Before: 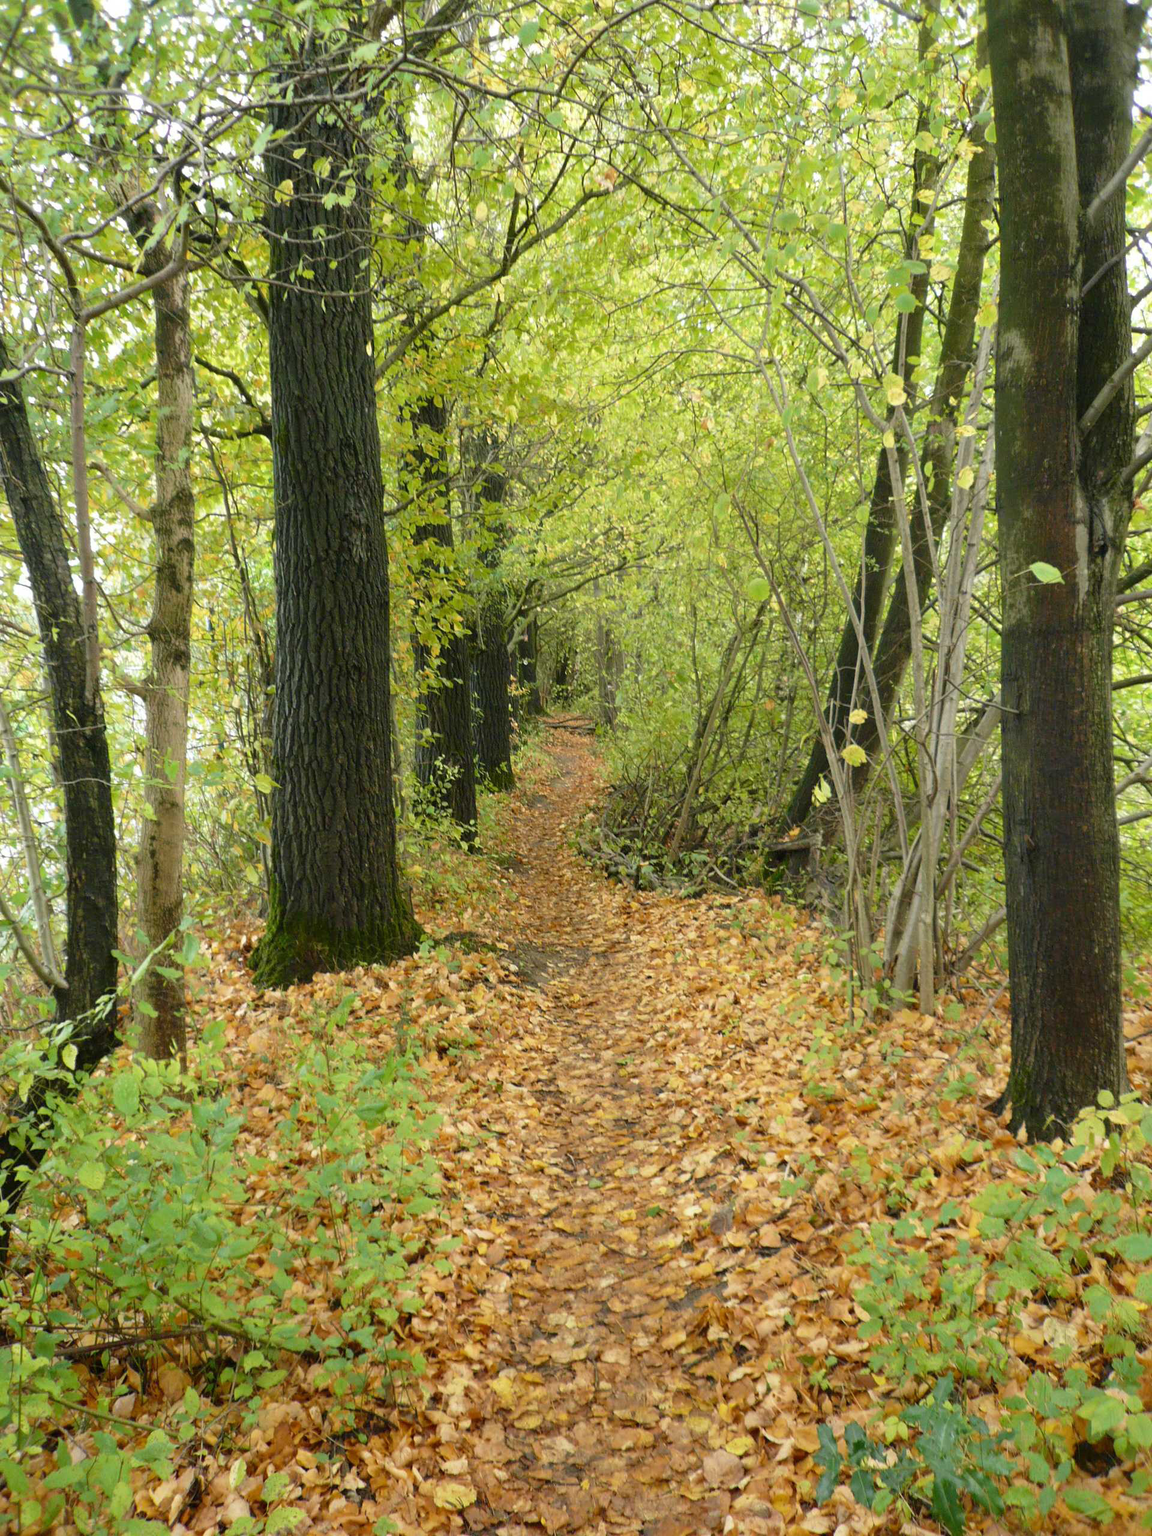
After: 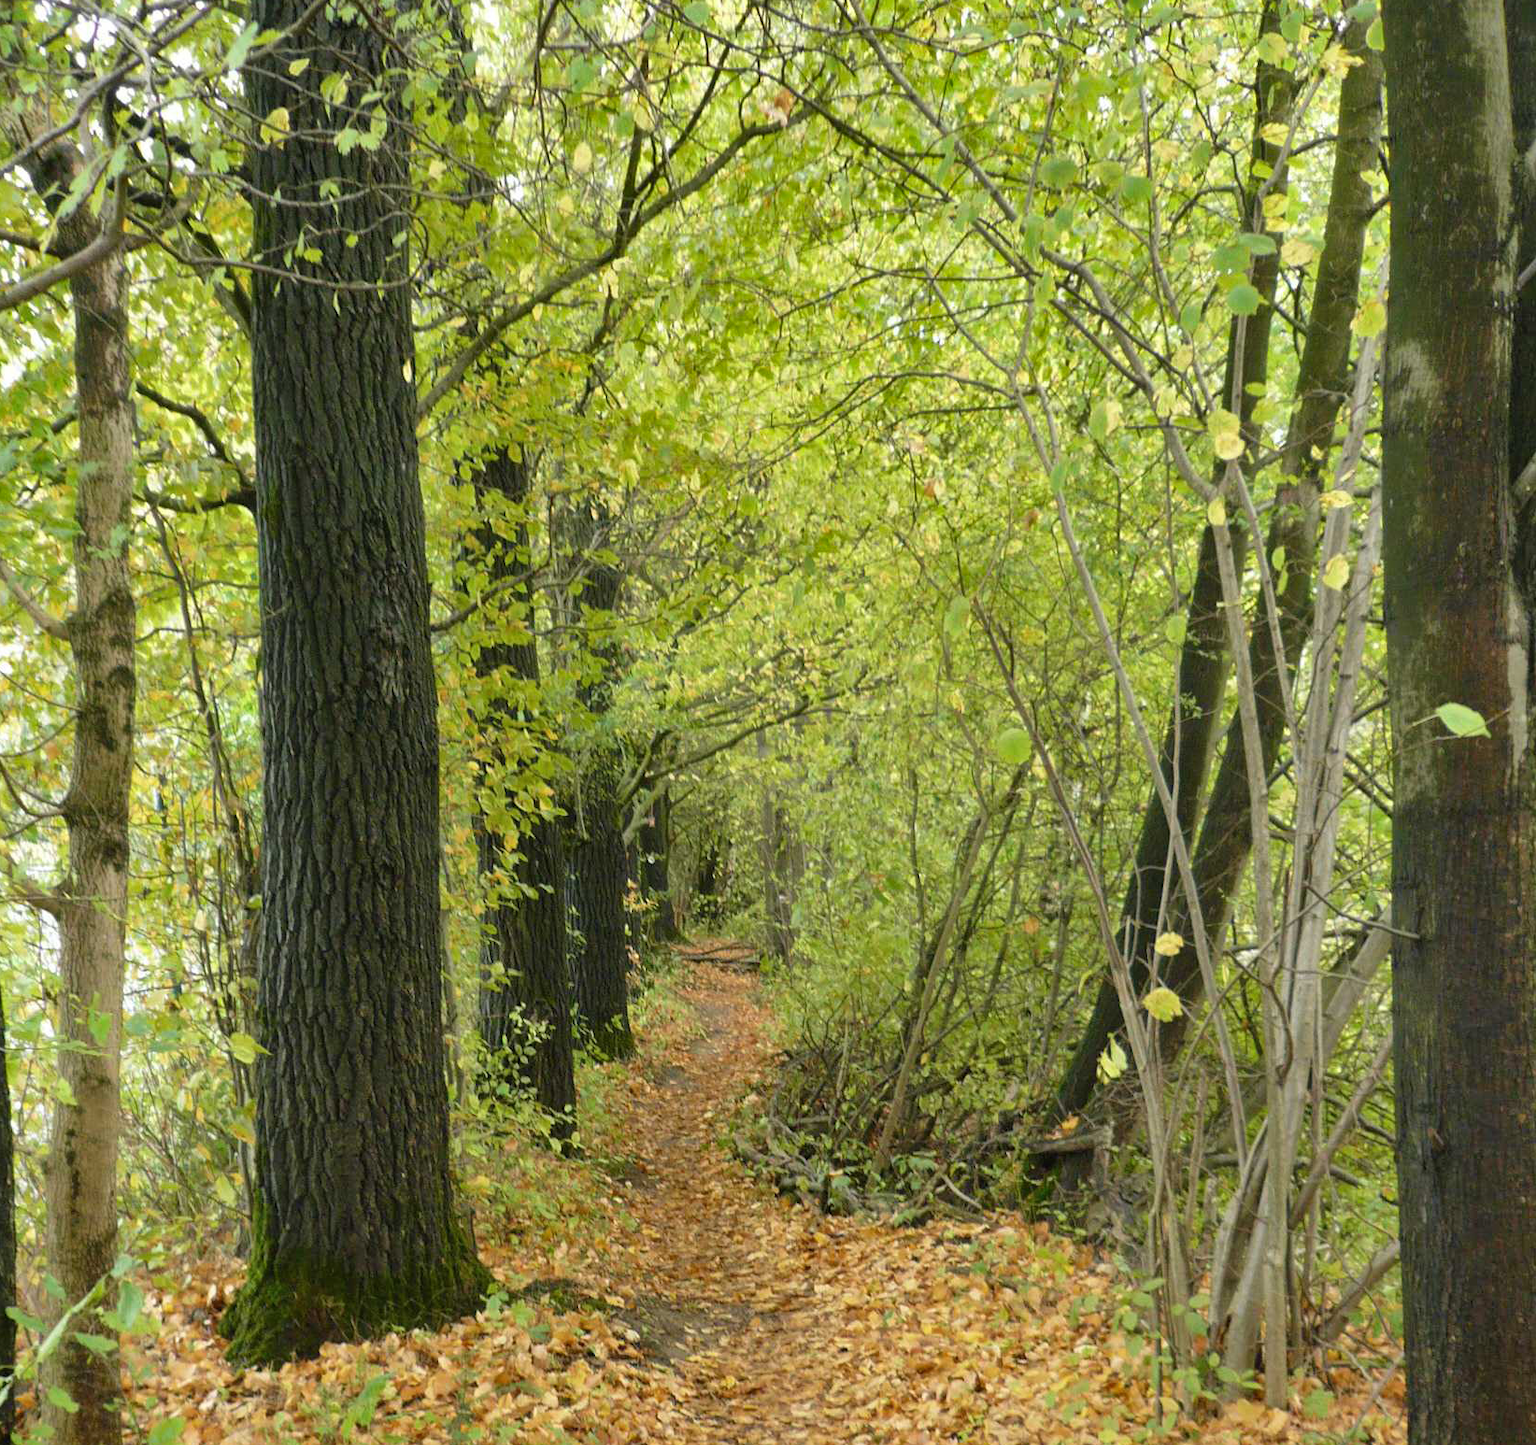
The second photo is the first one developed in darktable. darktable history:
crop and rotate: left 9.345%, top 7.22%, right 4.982%, bottom 32.331%
shadows and highlights: soften with gaussian
